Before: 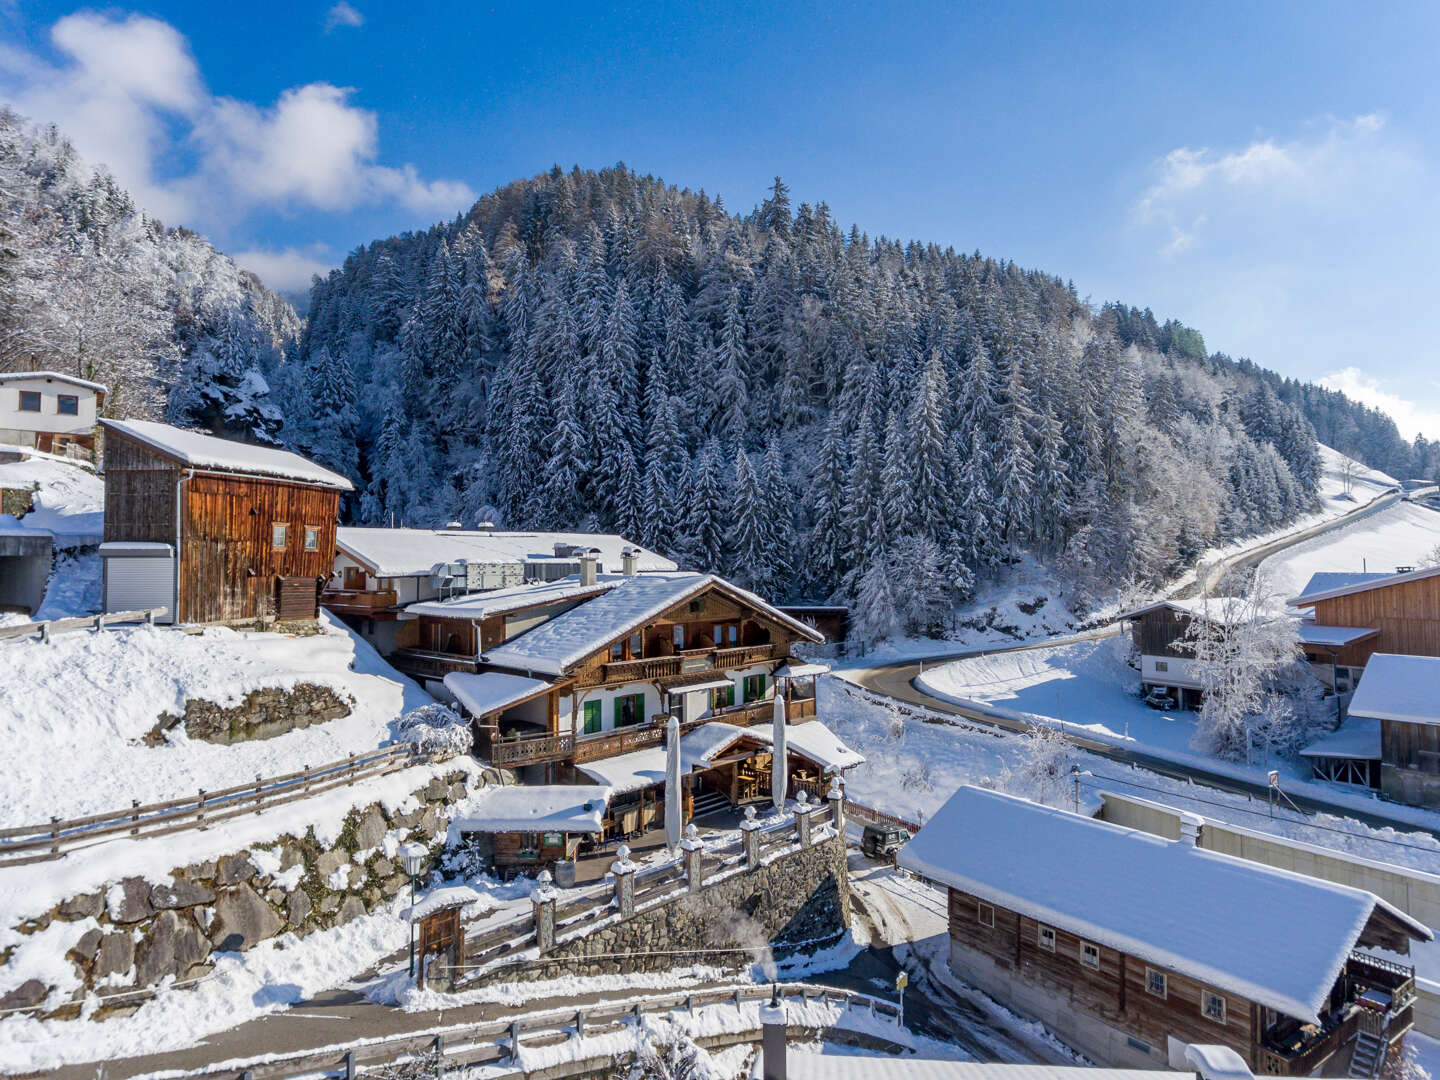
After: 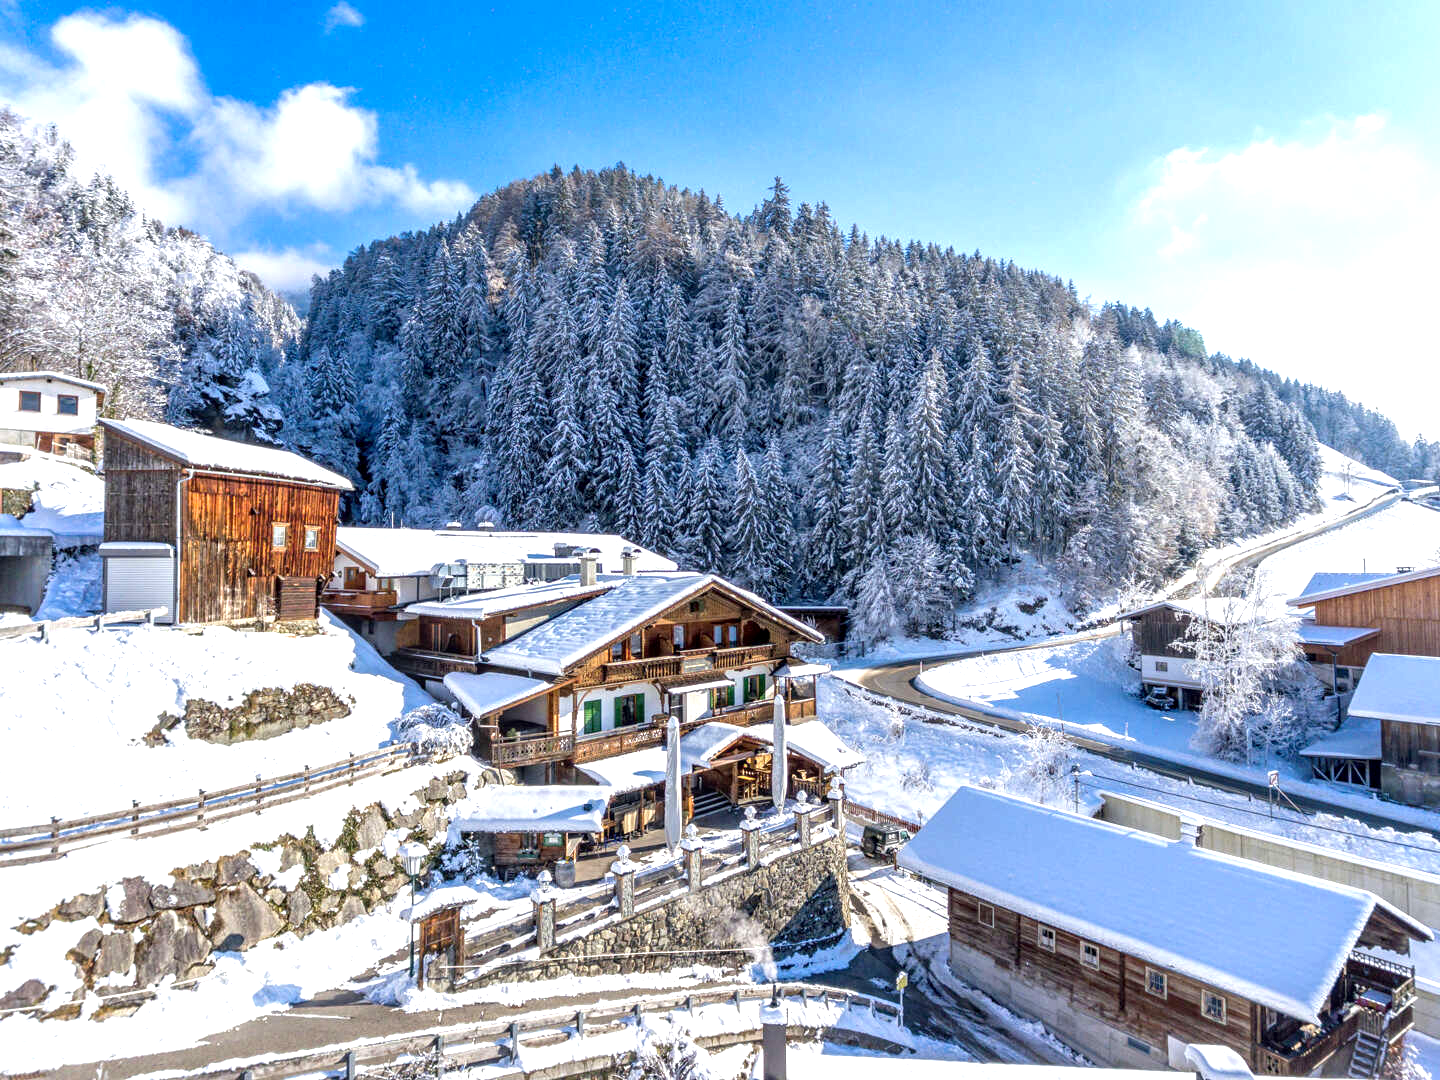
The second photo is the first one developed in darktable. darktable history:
exposure: black level correction 0.001, exposure 0.957 EV, compensate exposure bias true, compensate highlight preservation false
local contrast: on, module defaults
